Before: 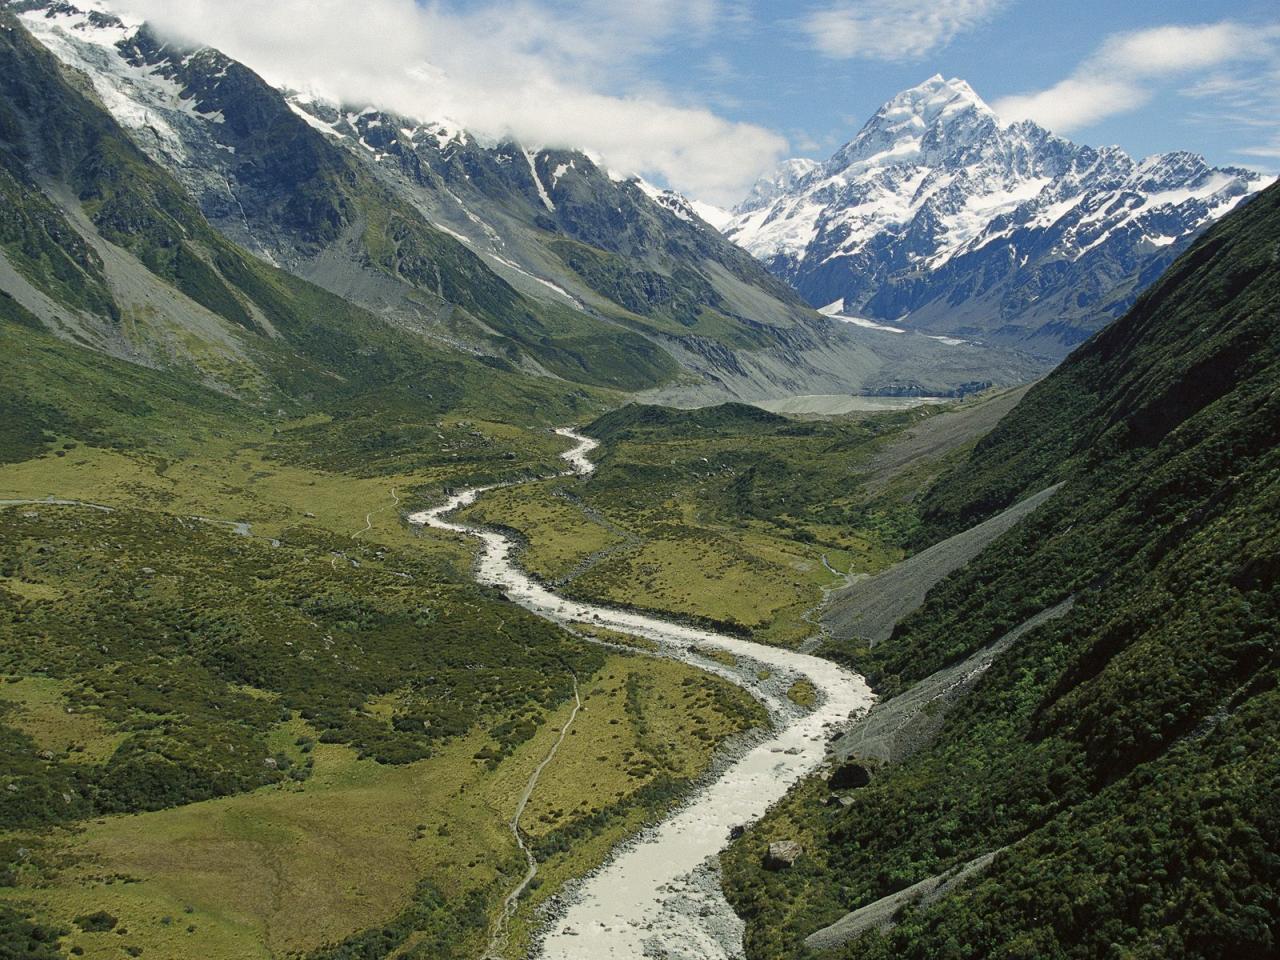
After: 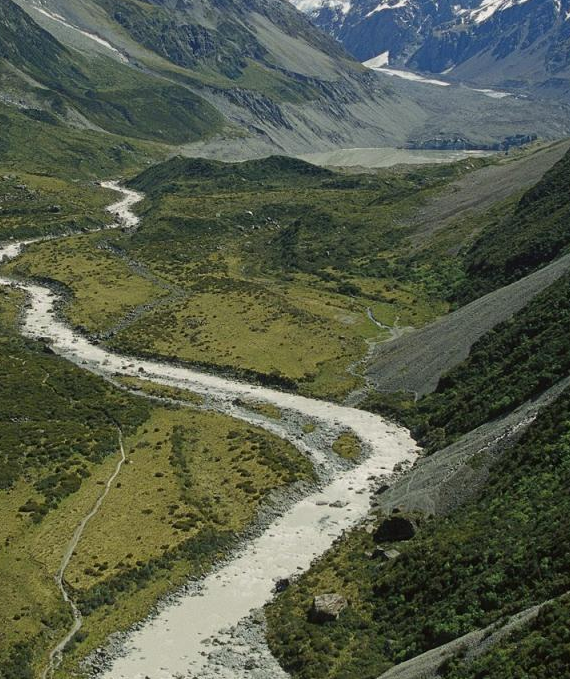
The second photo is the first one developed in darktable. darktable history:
crop: left 35.555%, top 25.812%, right 19.849%, bottom 3.404%
exposure: exposure -0.157 EV, compensate exposure bias true, compensate highlight preservation false
